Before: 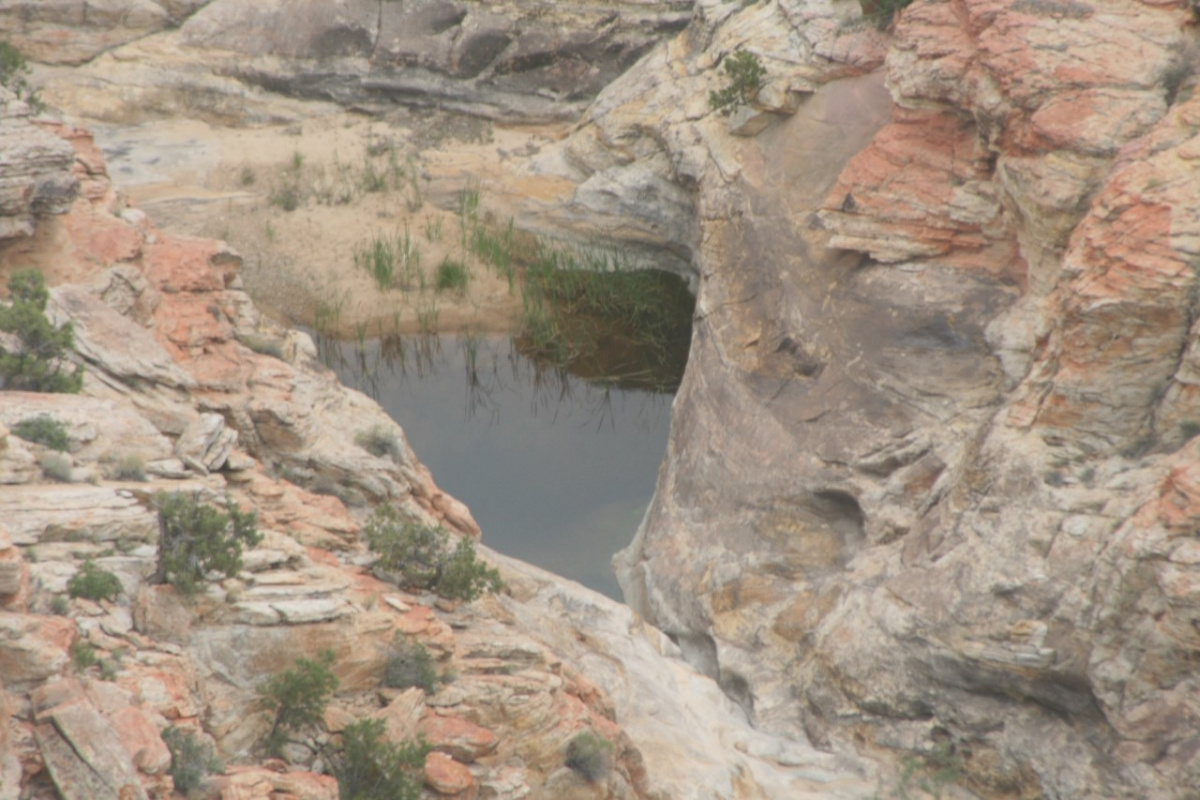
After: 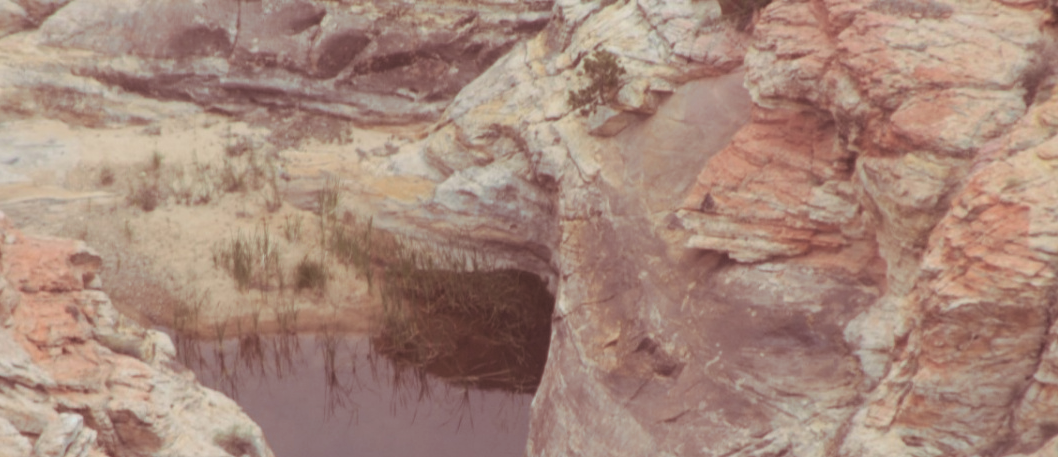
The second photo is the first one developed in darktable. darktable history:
split-toning: highlights › hue 180°
crop and rotate: left 11.812%, bottom 42.776%
